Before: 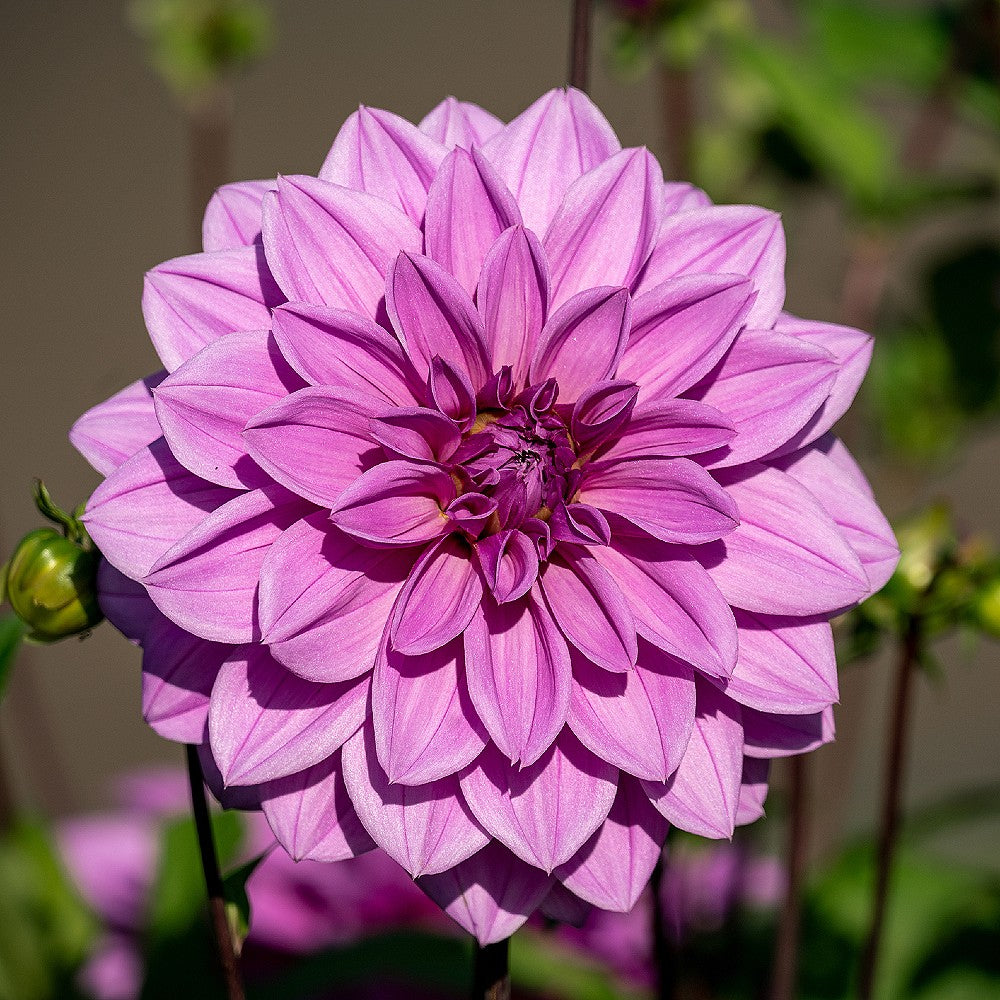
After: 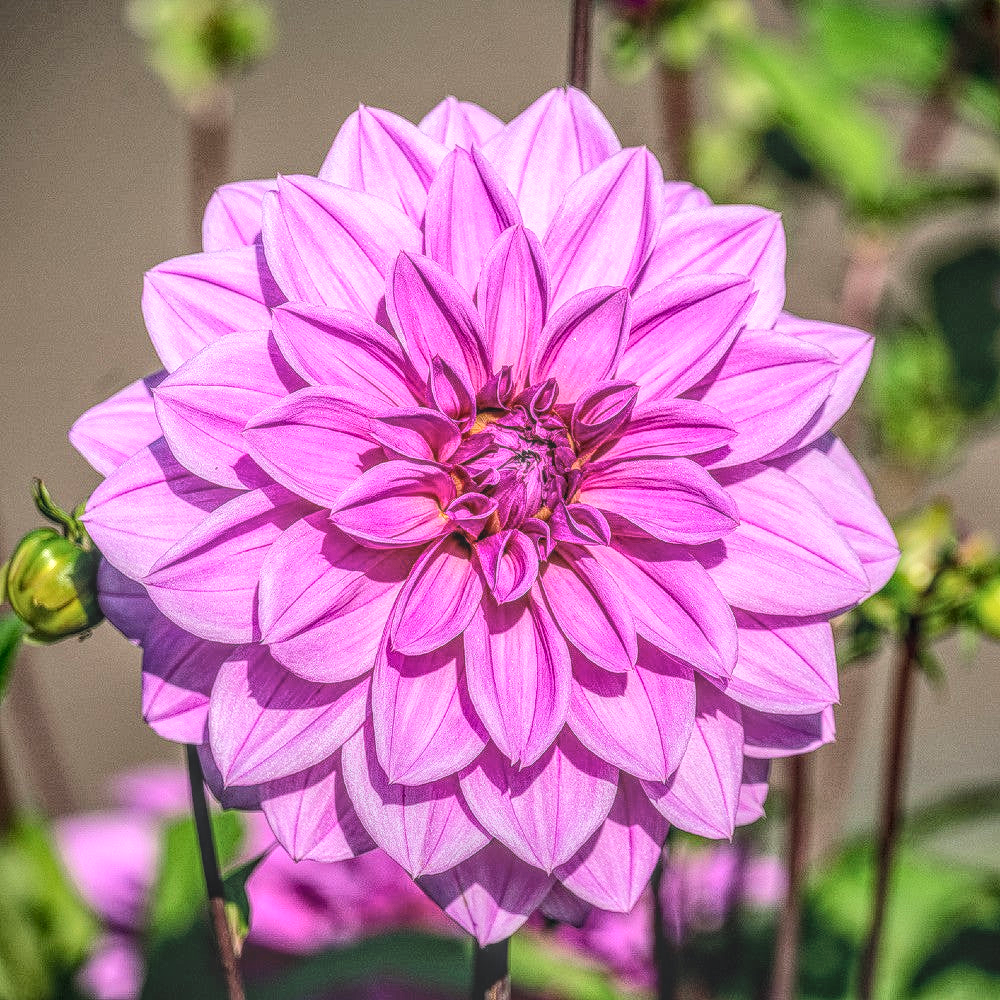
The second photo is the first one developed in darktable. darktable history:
color correction: highlights a* -0.137, highlights b* -5.91, shadows a* -0.137, shadows b* -0.137
local contrast: highlights 0%, shadows 0%, detail 200%, midtone range 0.25
base curve: curves: ch0 [(0, 0) (0.025, 0.046) (0.112, 0.277) (0.467, 0.74) (0.814, 0.929) (1, 0.942)]
